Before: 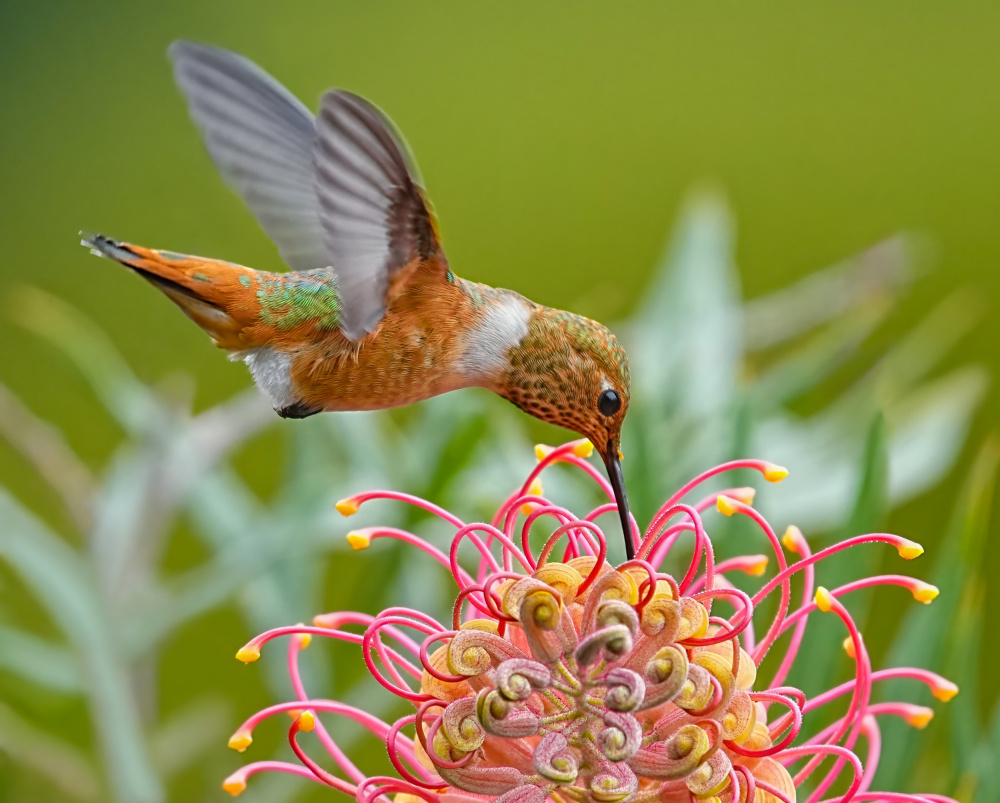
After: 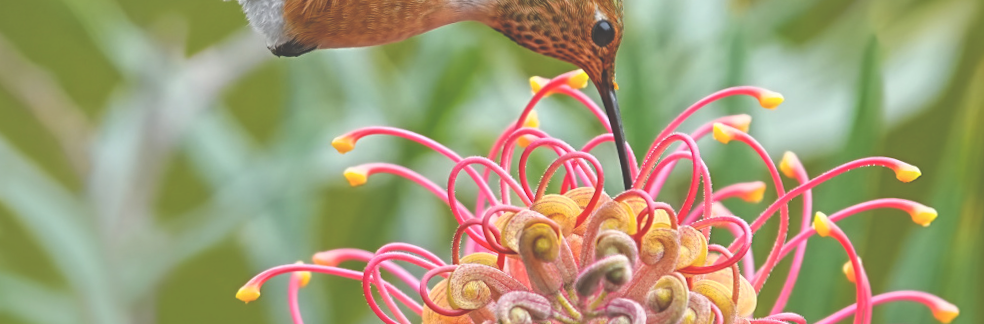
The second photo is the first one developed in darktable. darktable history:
rotate and perspective: rotation -1.42°, crop left 0.016, crop right 0.984, crop top 0.035, crop bottom 0.965
tone equalizer: on, module defaults
exposure: black level correction -0.041, exposure 0.064 EV, compensate highlight preservation false
crop: top 45.551%, bottom 12.262%
